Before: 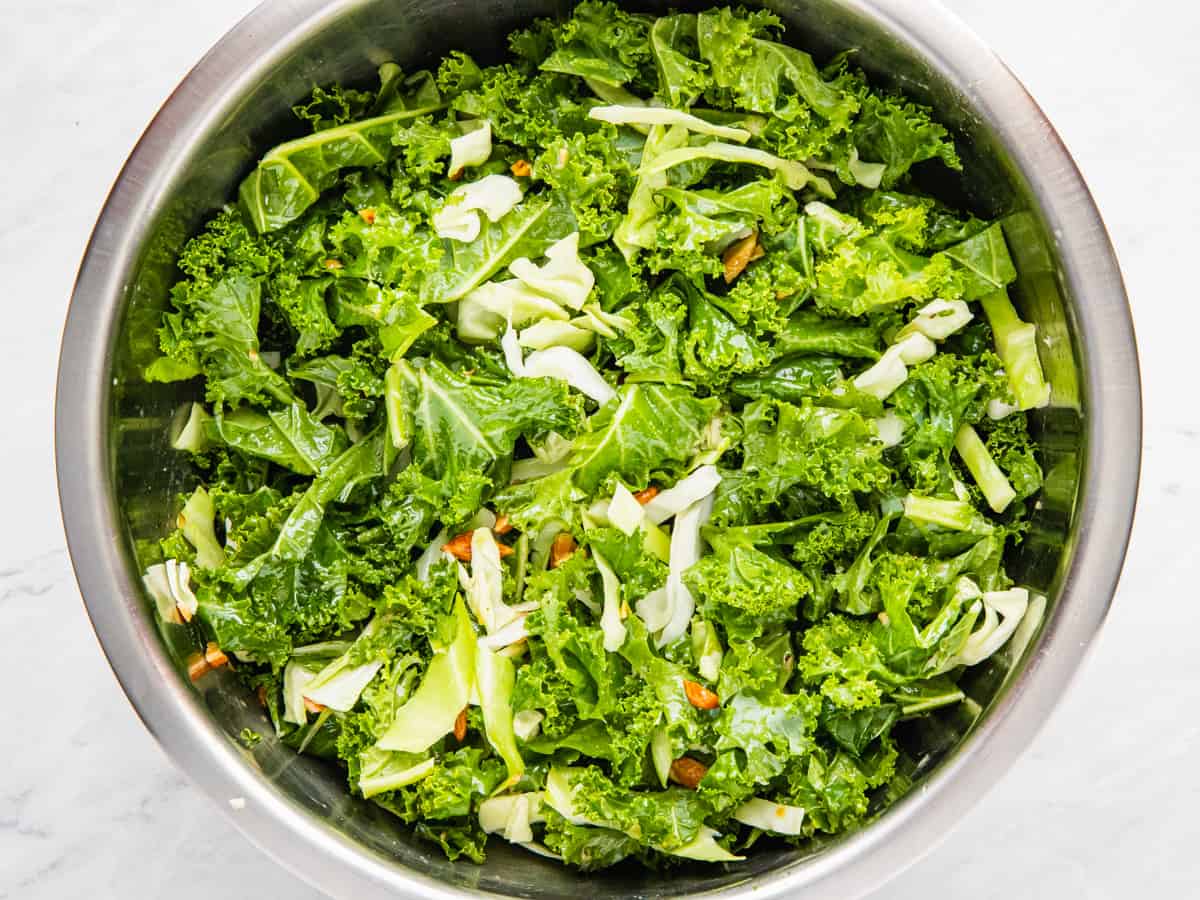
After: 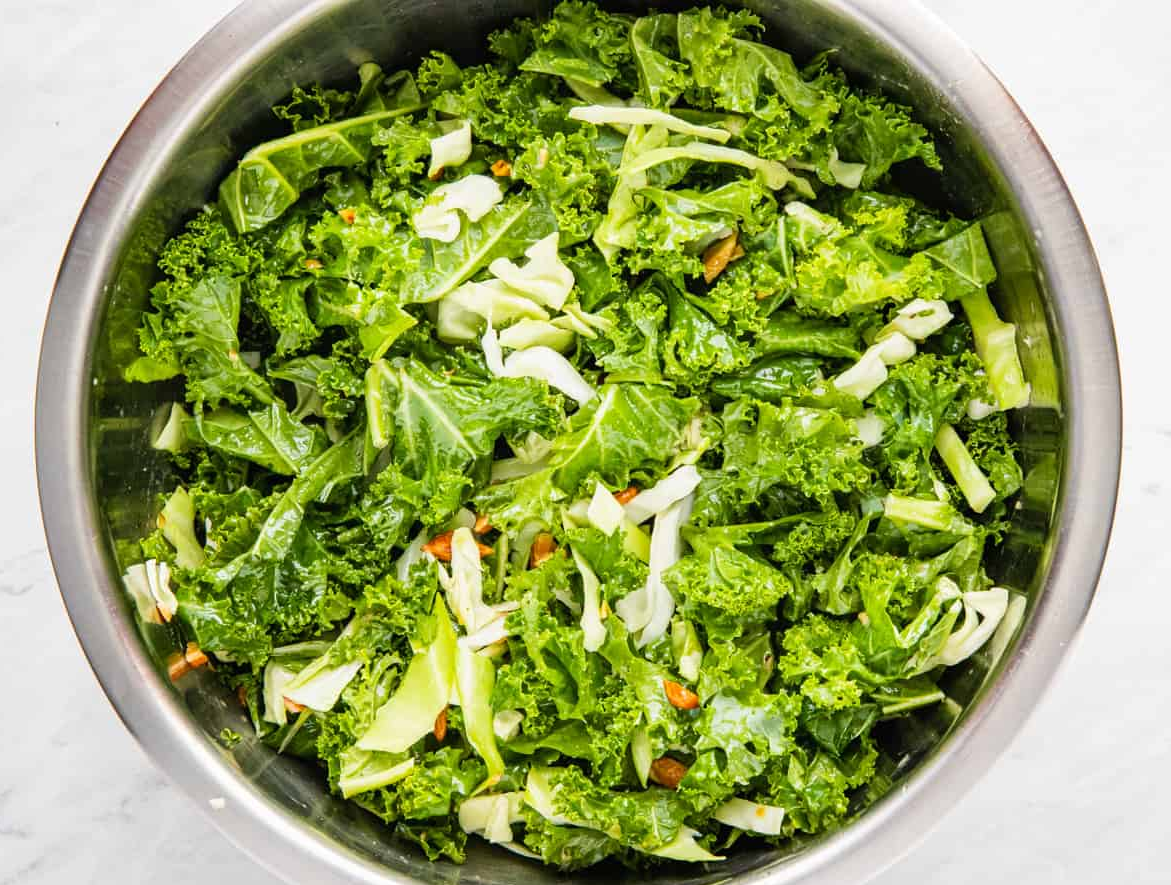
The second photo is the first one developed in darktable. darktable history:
crop and rotate: left 1.726%, right 0.653%, bottom 1.607%
